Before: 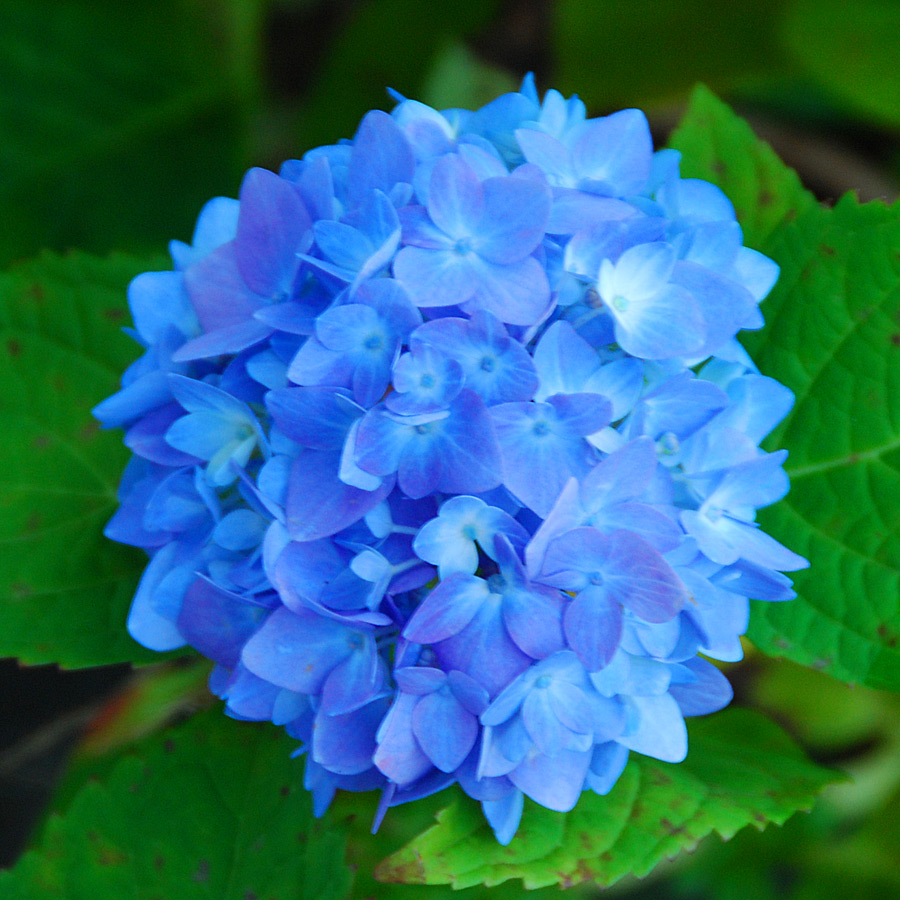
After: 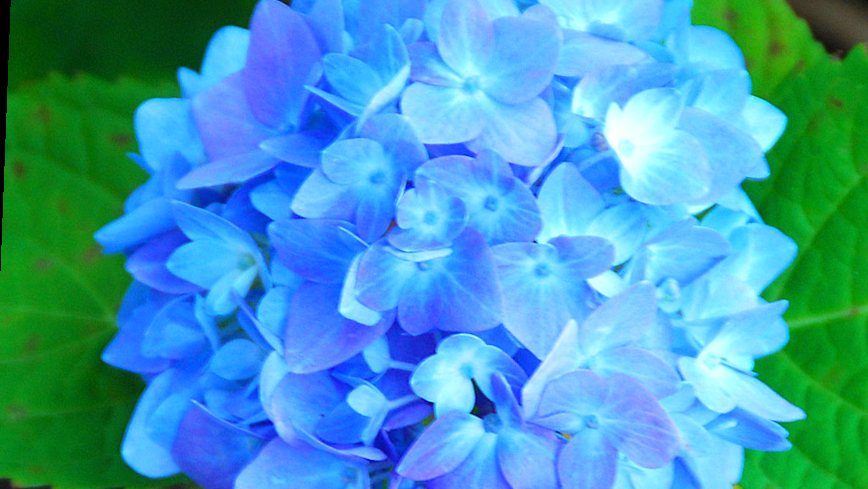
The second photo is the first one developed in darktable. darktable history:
crop: left 1.744%, top 19.225%, right 5.069%, bottom 28.357%
rotate and perspective: rotation 2.17°, automatic cropping off
exposure: black level correction 0, exposure 0.7 EV, compensate exposure bias true, compensate highlight preservation false
